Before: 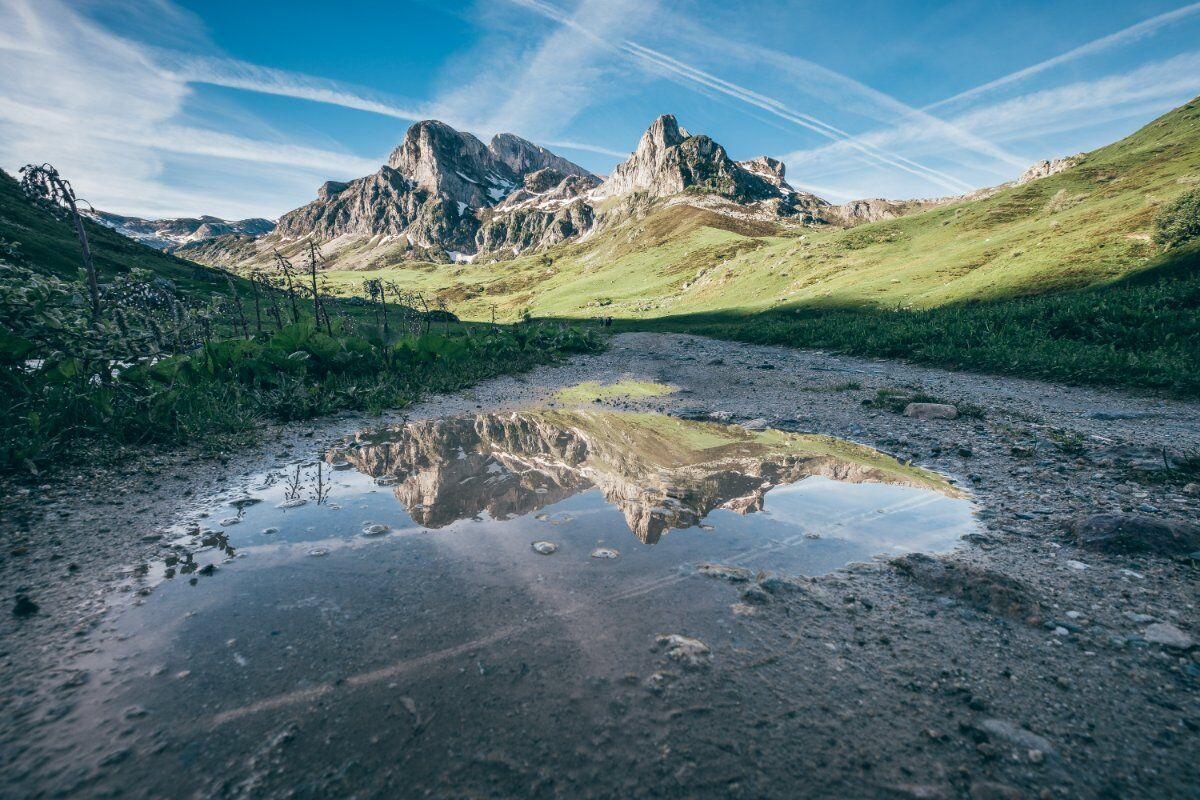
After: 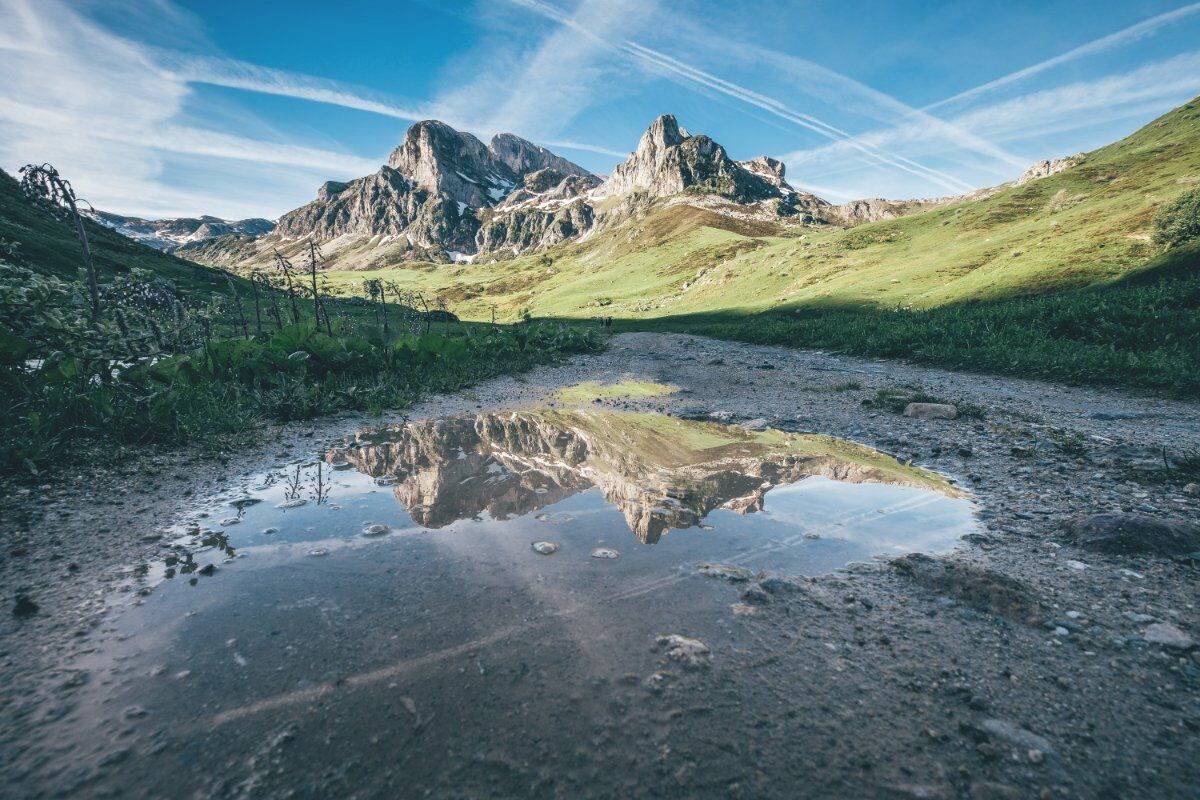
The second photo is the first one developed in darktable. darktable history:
exposure: black level correction -0.009, exposure 0.072 EV, compensate highlight preservation false
